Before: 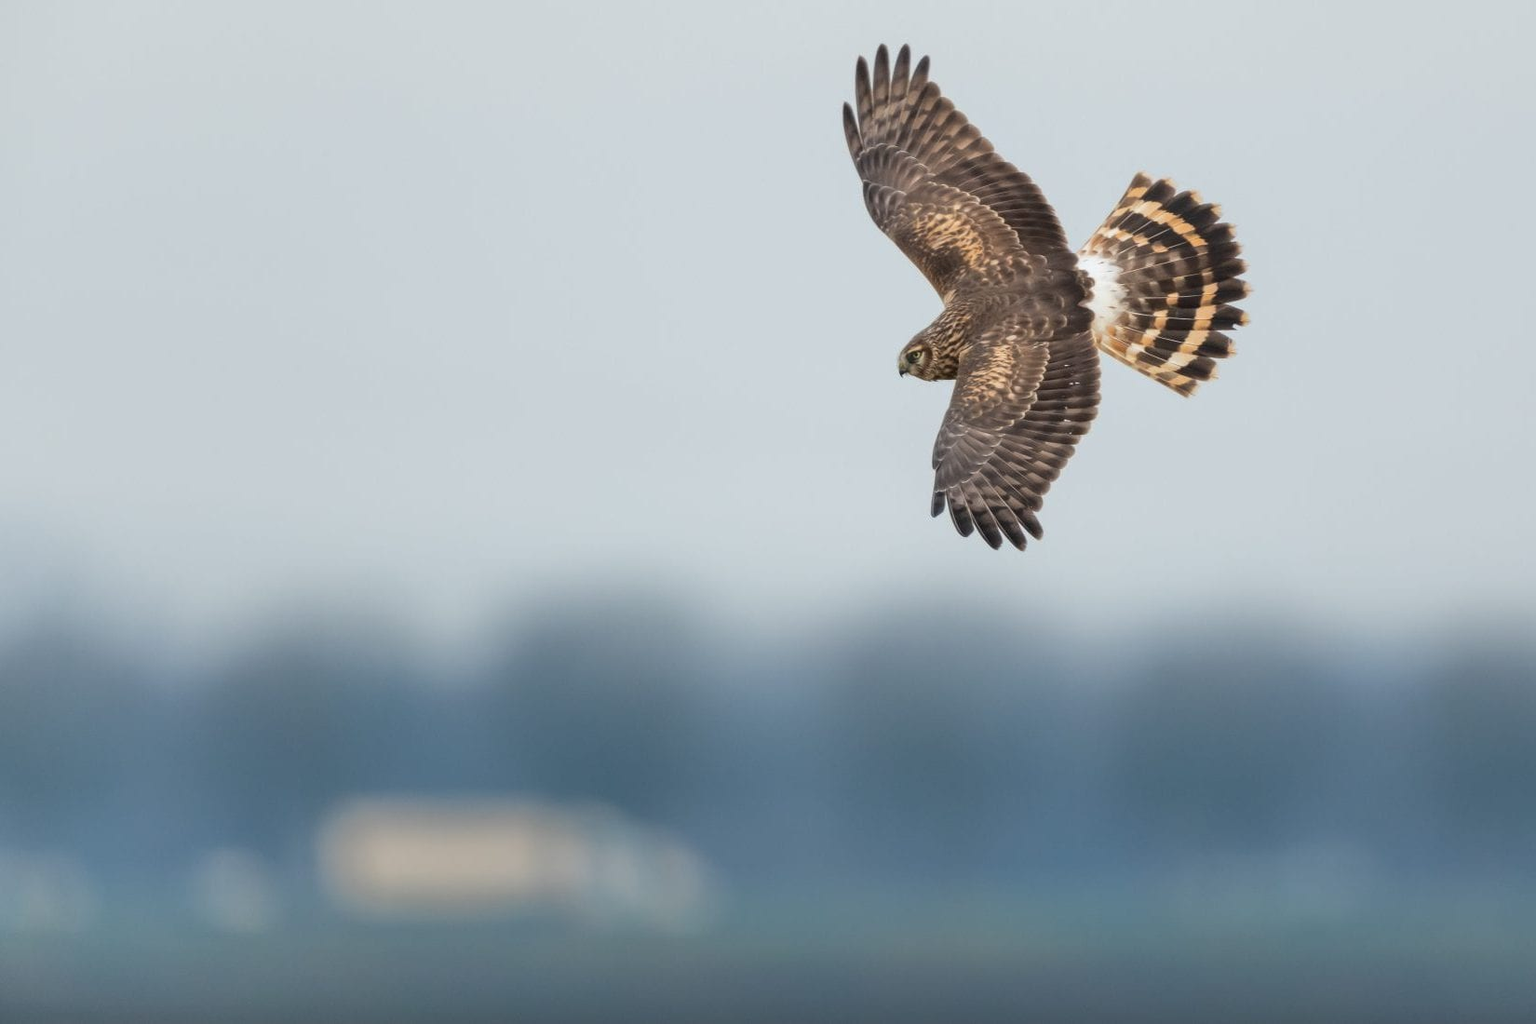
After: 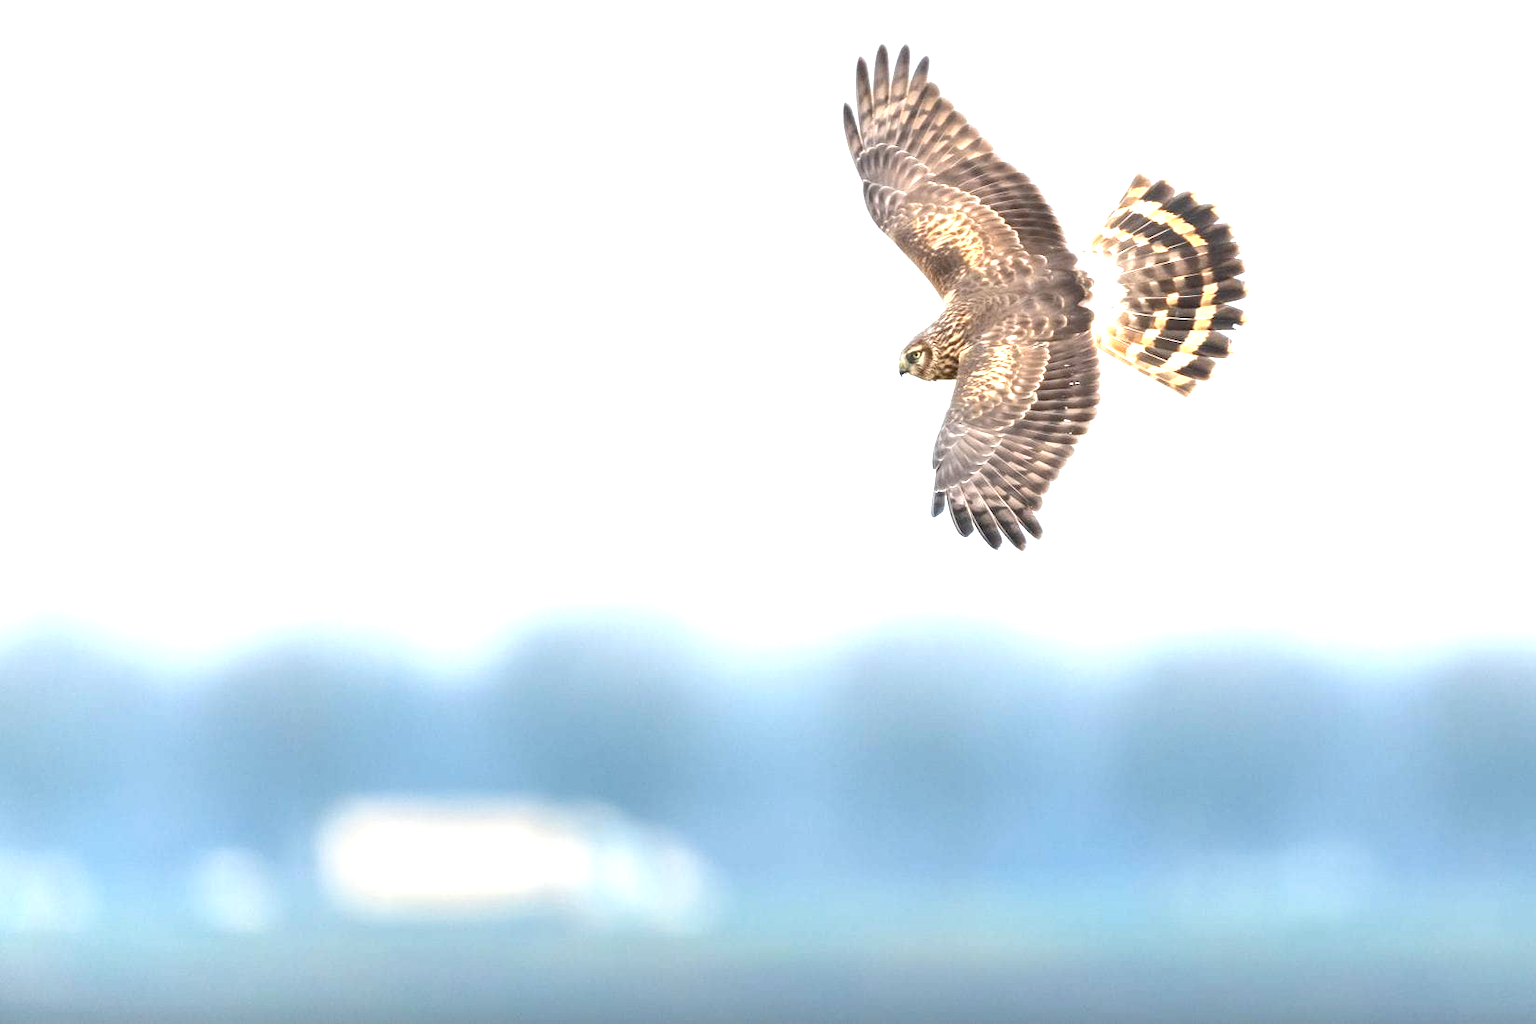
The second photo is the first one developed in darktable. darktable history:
exposure: black level correction 0.001, exposure 1.719 EV, compensate exposure bias true, compensate highlight preservation false
